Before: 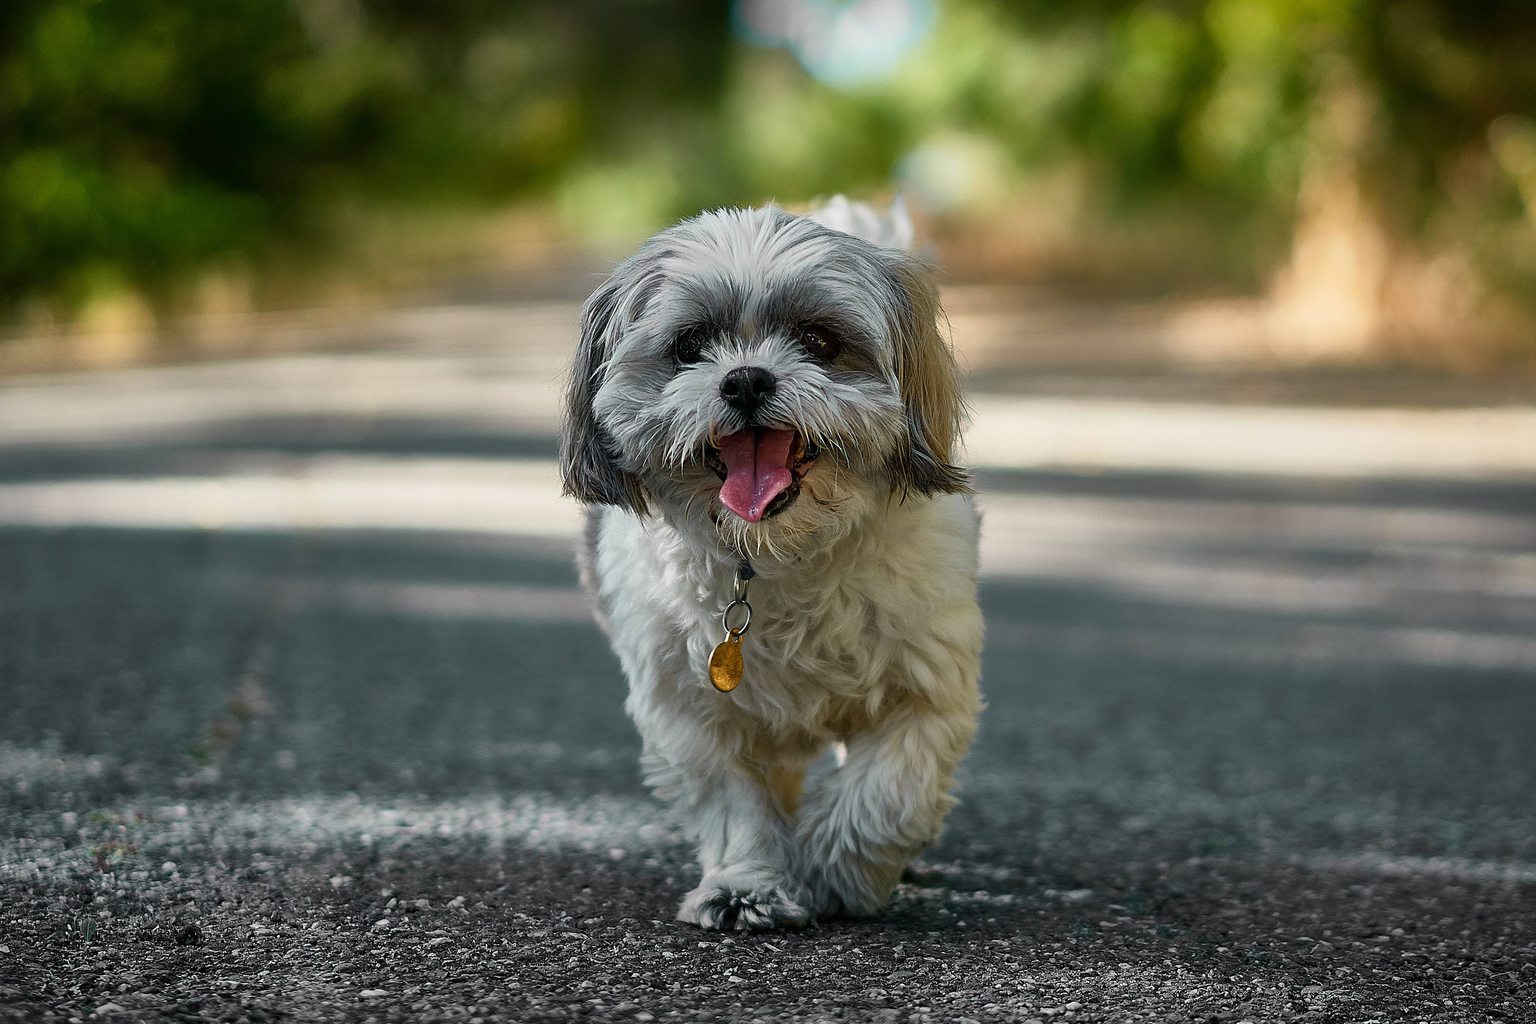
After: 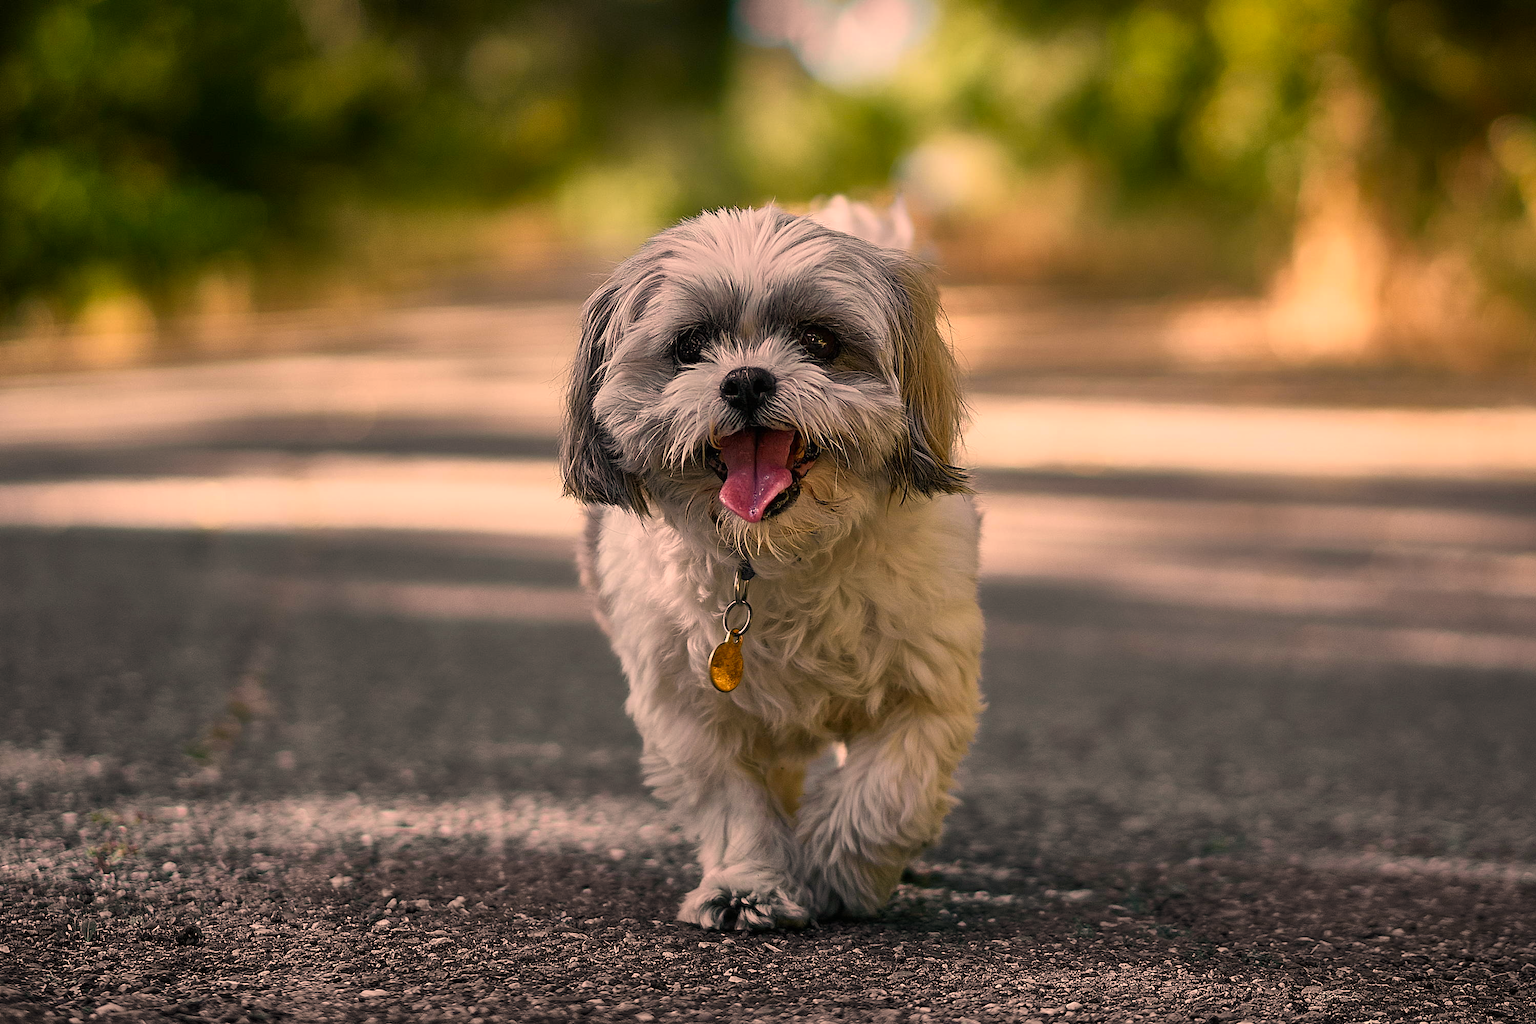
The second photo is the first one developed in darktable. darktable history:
color correction: highlights a* 22.33, highlights b* 21.93
